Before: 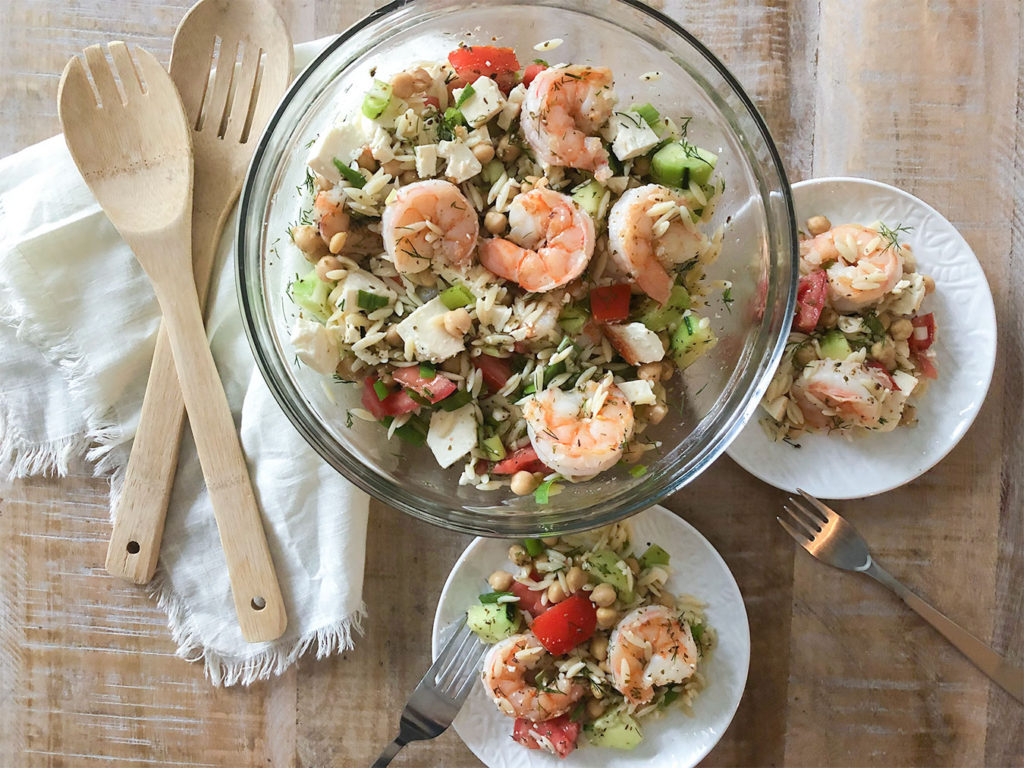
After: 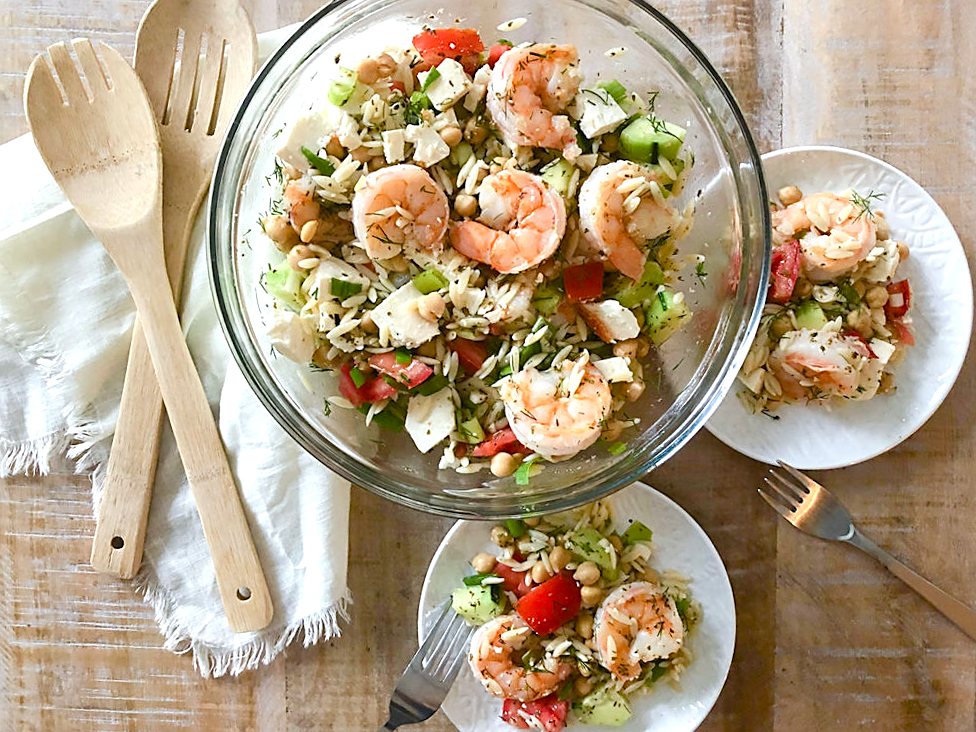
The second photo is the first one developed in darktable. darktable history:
color balance rgb: perceptual saturation grading › global saturation 20%, perceptual saturation grading › highlights -25%, perceptual saturation grading › shadows 50%
exposure: black level correction 0, exposure 0.3 EV, compensate highlight preservation false
sharpen: on, module defaults
rotate and perspective: rotation -2.12°, lens shift (vertical) 0.009, lens shift (horizontal) -0.008, automatic cropping original format, crop left 0.036, crop right 0.964, crop top 0.05, crop bottom 0.959
